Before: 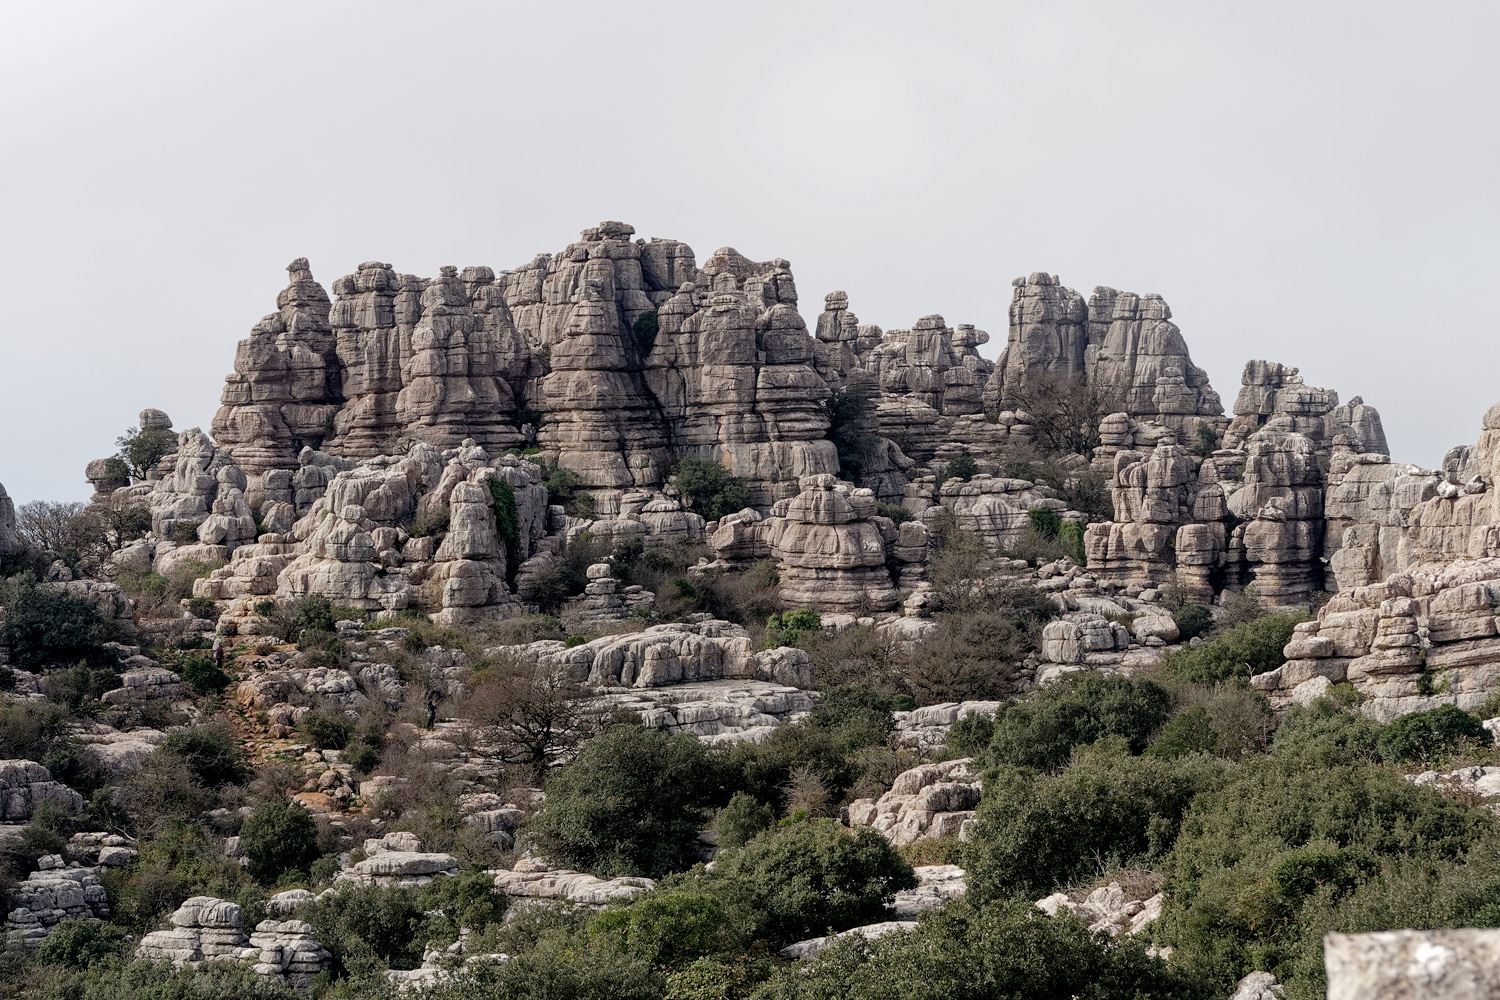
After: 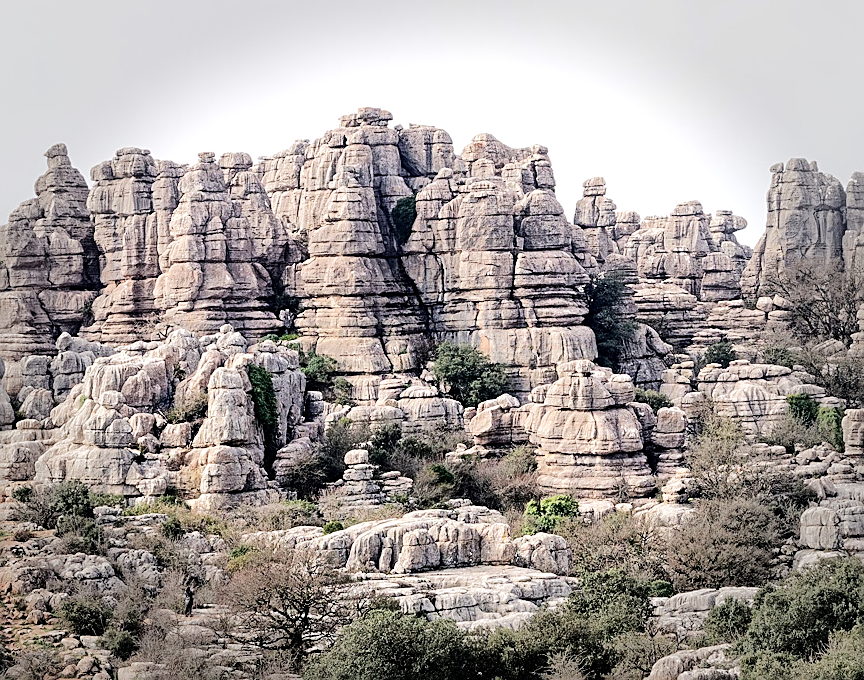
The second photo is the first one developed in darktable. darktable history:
vignetting: fall-off start 66.38%, fall-off radius 39.84%, brightness -0.396, saturation -0.305, automatic ratio true, width/height ratio 0.667, dithering 8-bit output, unbound false
exposure: exposure 0.567 EV, compensate highlight preservation false
sharpen: on, module defaults
tone equalizer: -7 EV 0.141 EV, -6 EV 0.608 EV, -5 EV 1.13 EV, -4 EV 1.32 EV, -3 EV 1.14 EV, -2 EV 0.6 EV, -1 EV 0.159 EV, edges refinement/feathering 500, mask exposure compensation -1.57 EV, preserve details no
crop: left 16.194%, top 11.441%, right 26.183%, bottom 20.49%
